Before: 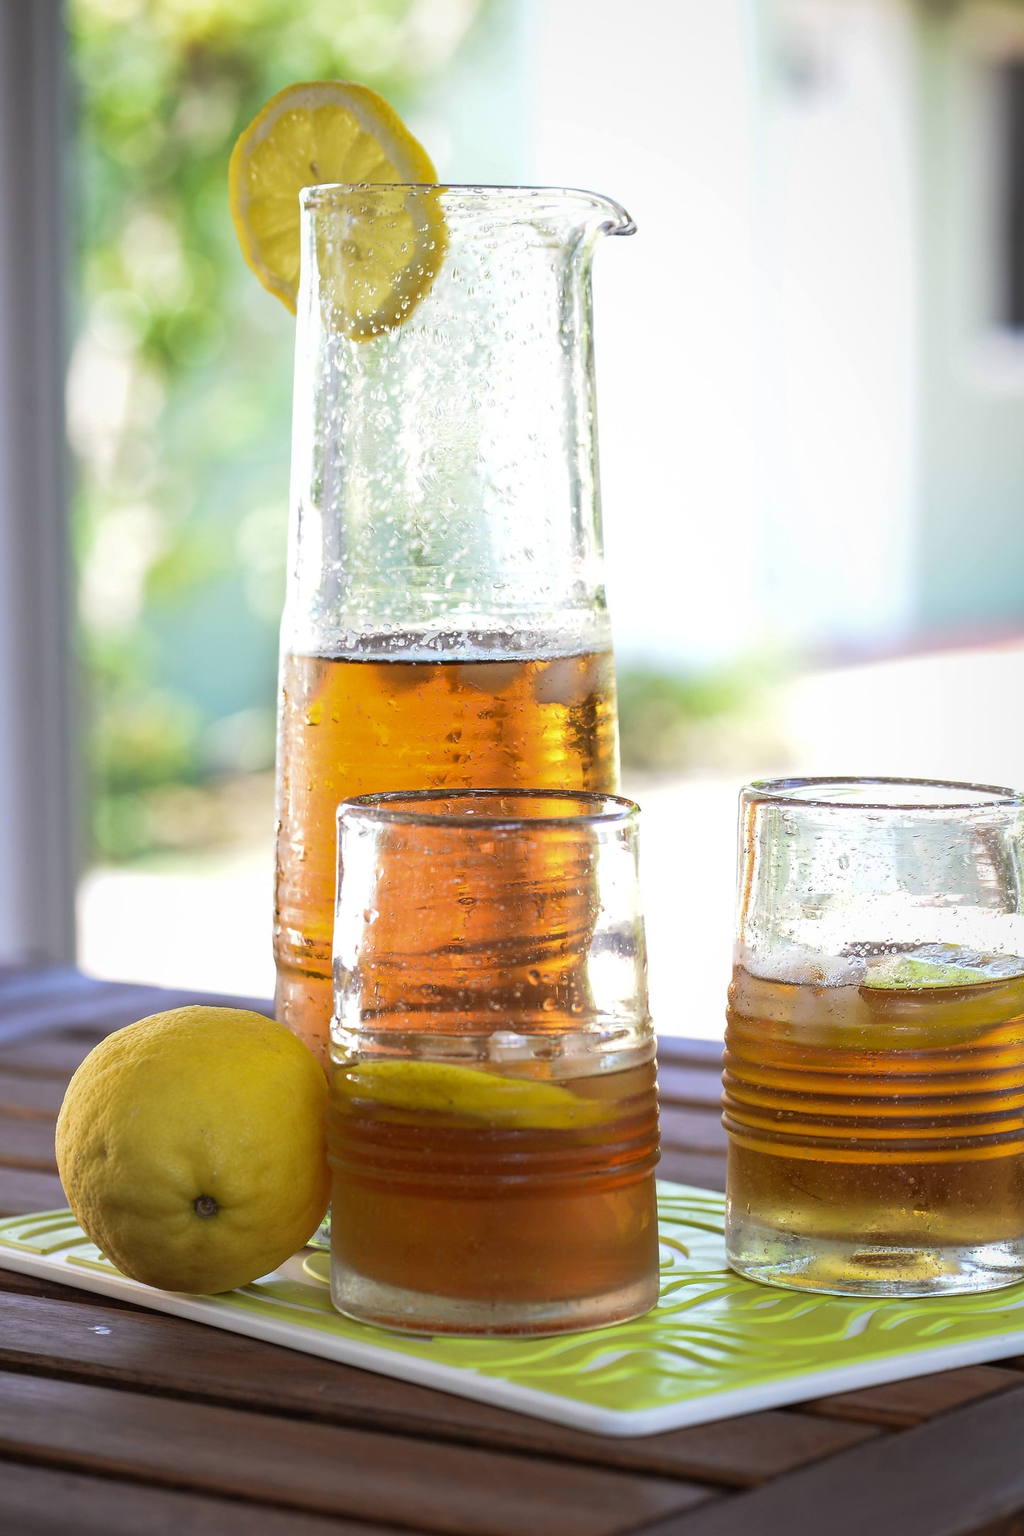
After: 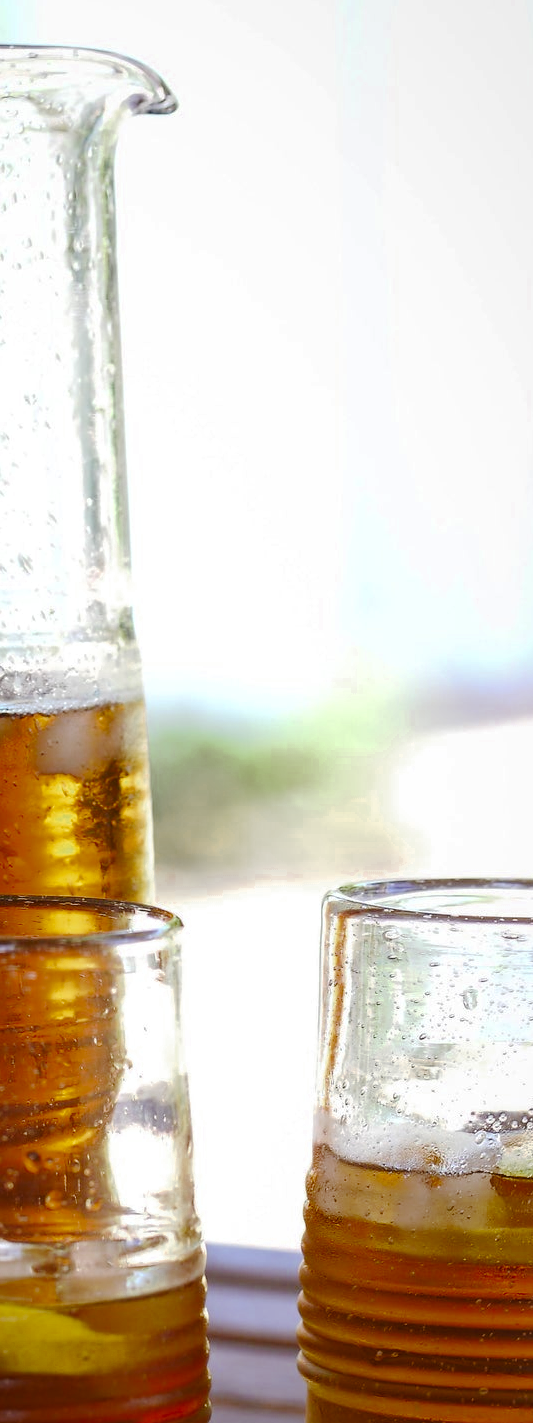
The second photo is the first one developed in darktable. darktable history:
crop and rotate: left 49.936%, top 10.094%, right 13.136%, bottom 24.256%
color zones: curves: ch0 [(0.11, 0.396) (0.195, 0.36) (0.25, 0.5) (0.303, 0.412) (0.357, 0.544) (0.75, 0.5) (0.967, 0.328)]; ch1 [(0, 0.468) (0.112, 0.512) (0.202, 0.6) (0.25, 0.5) (0.307, 0.352) (0.357, 0.544) (0.75, 0.5) (0.963, 0.524)]
tone curve: curves: ch0 [(0, 0) (0.003, 0.012) (0.011, 0.014) (0.025, 0.02) (0.044, 0.034) (0.069, 0.047) (0.1, 0.063) (0.136, 0.086) (0.177, 0.131) (0.224, 0.183) (0.277, 0.243) (0.335, 0.317) (0.399, 0.403) (0.468, 0.488) (0.543, 0.573) (0.623, 0.649) (0.709, 0.718) (0.801, 0.795) (0.898, 0.872) (1, 1)], preserve colors none
